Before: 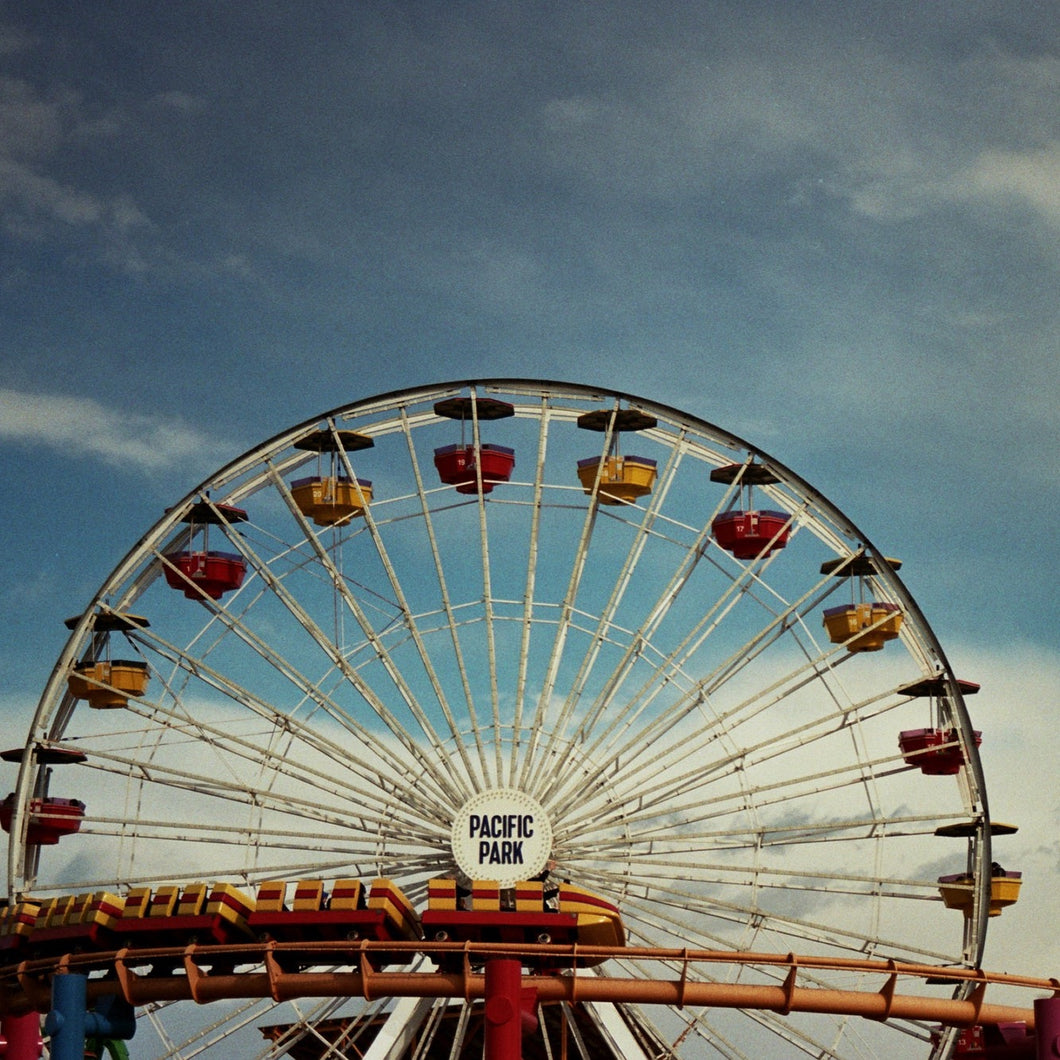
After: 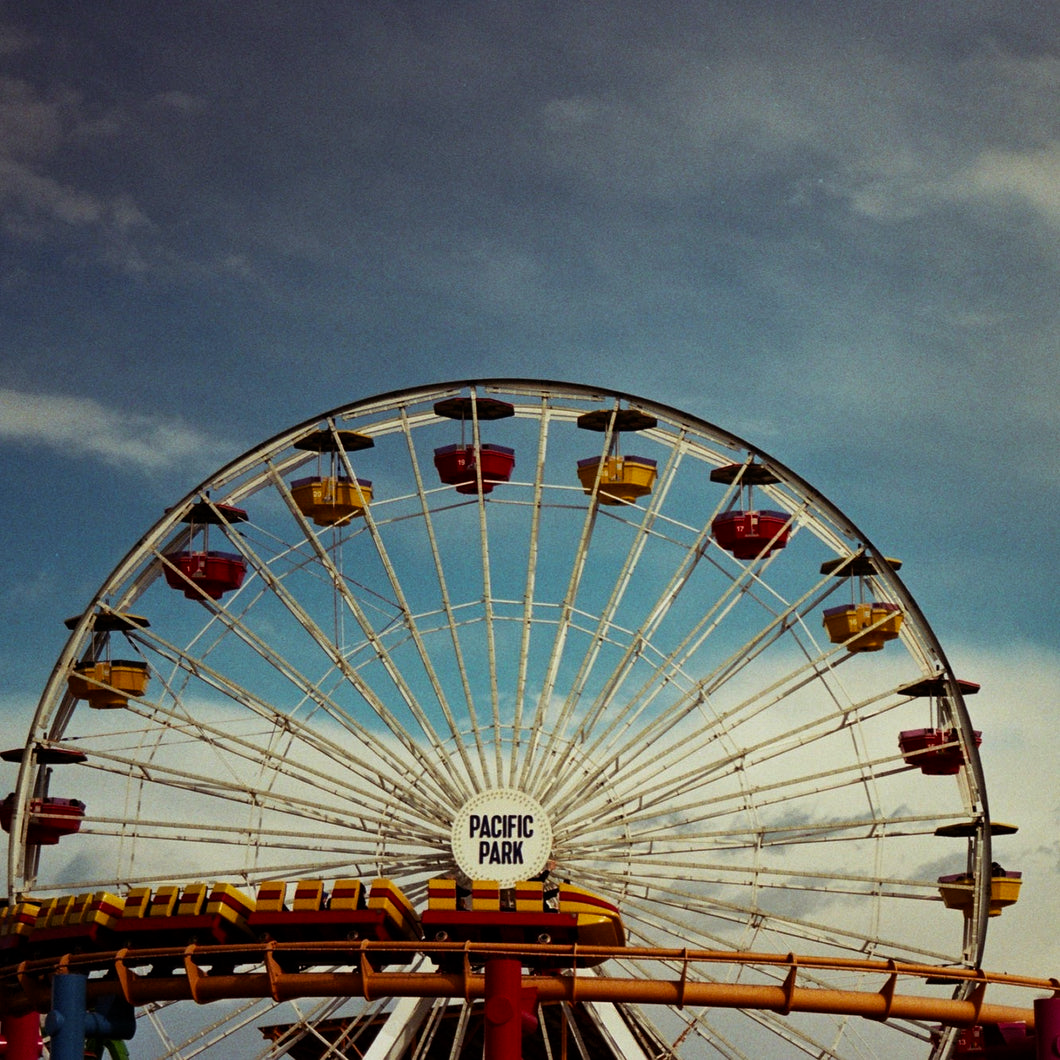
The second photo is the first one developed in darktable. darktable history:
color balance rgb: shadows lift › chroma 4.466%, shadows lift › hue 27.04°, power › luminance -9.147%, perceptual saturation grading › global saturation 24.978%
